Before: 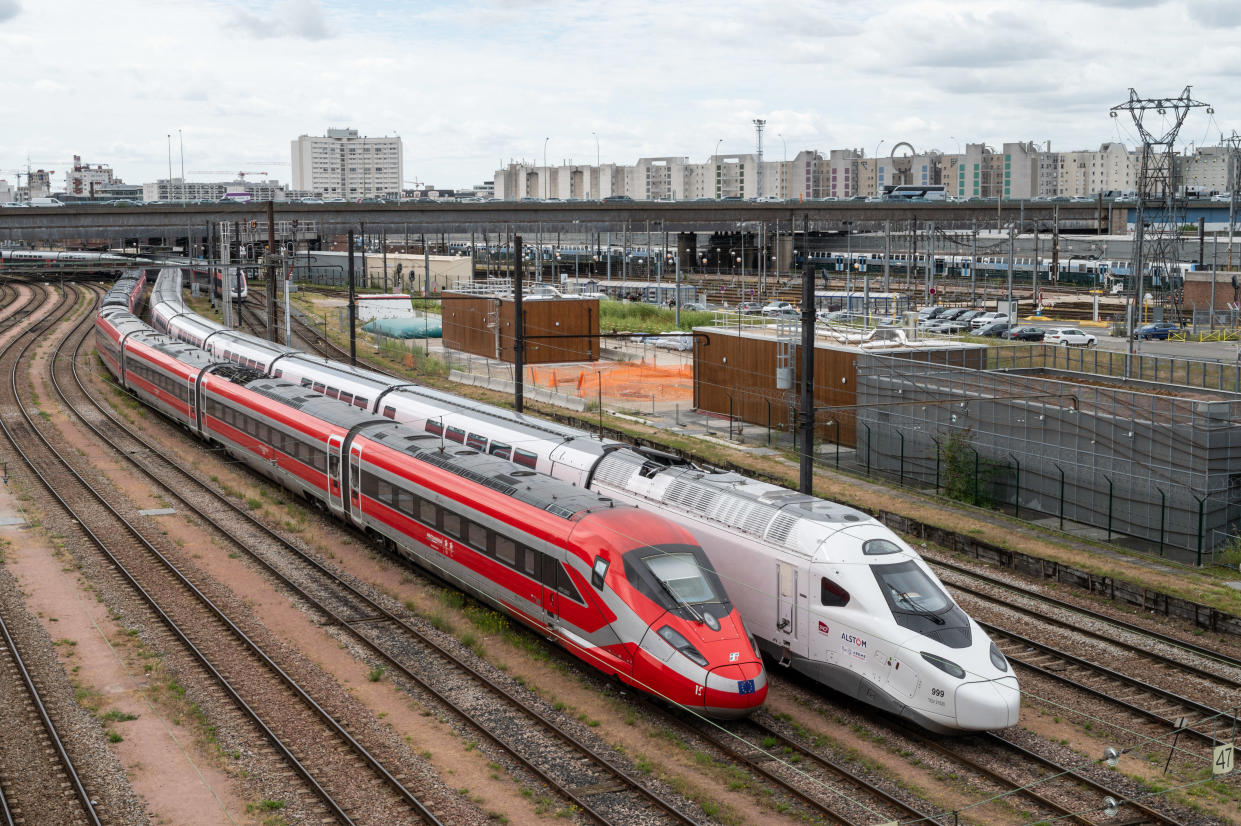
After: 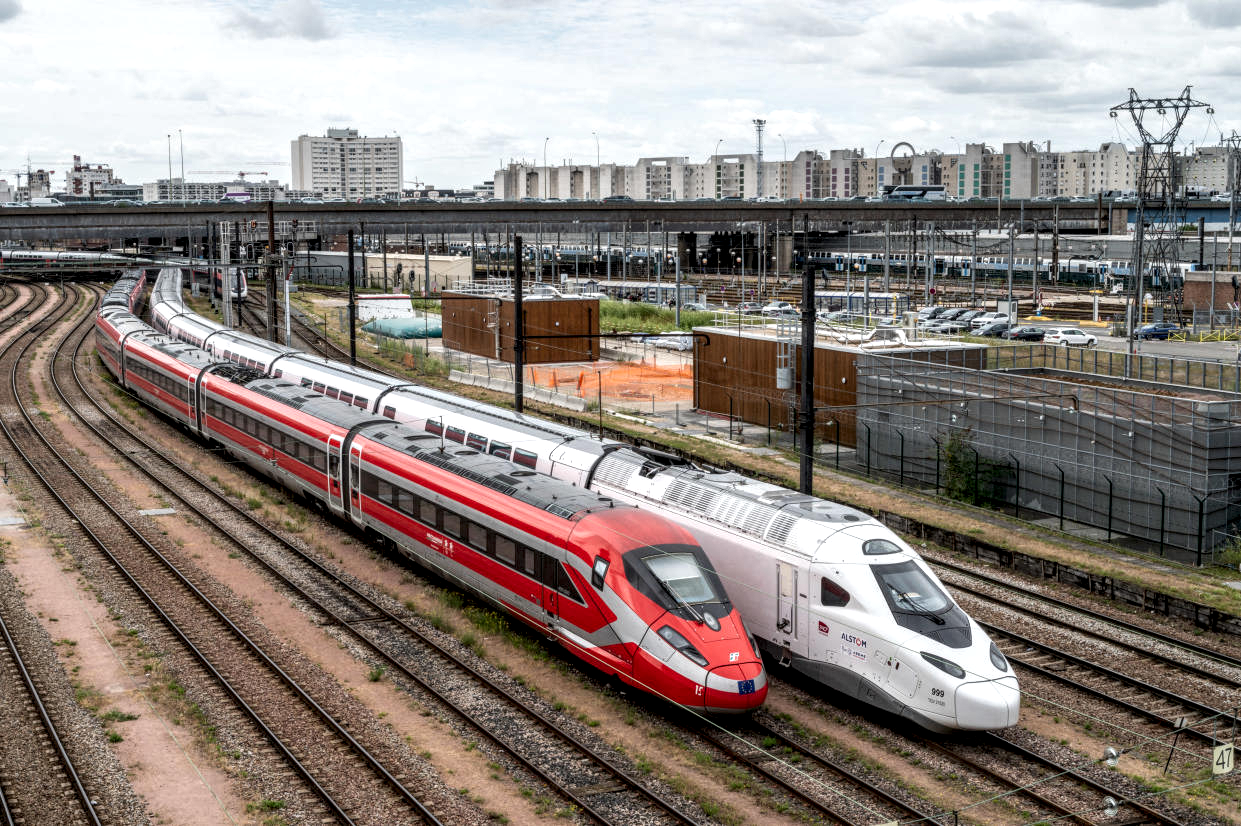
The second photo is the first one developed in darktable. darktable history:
tone equalizer: on, module defaults
local contrast: highlights 60%, shadows 60%, detail 160%
